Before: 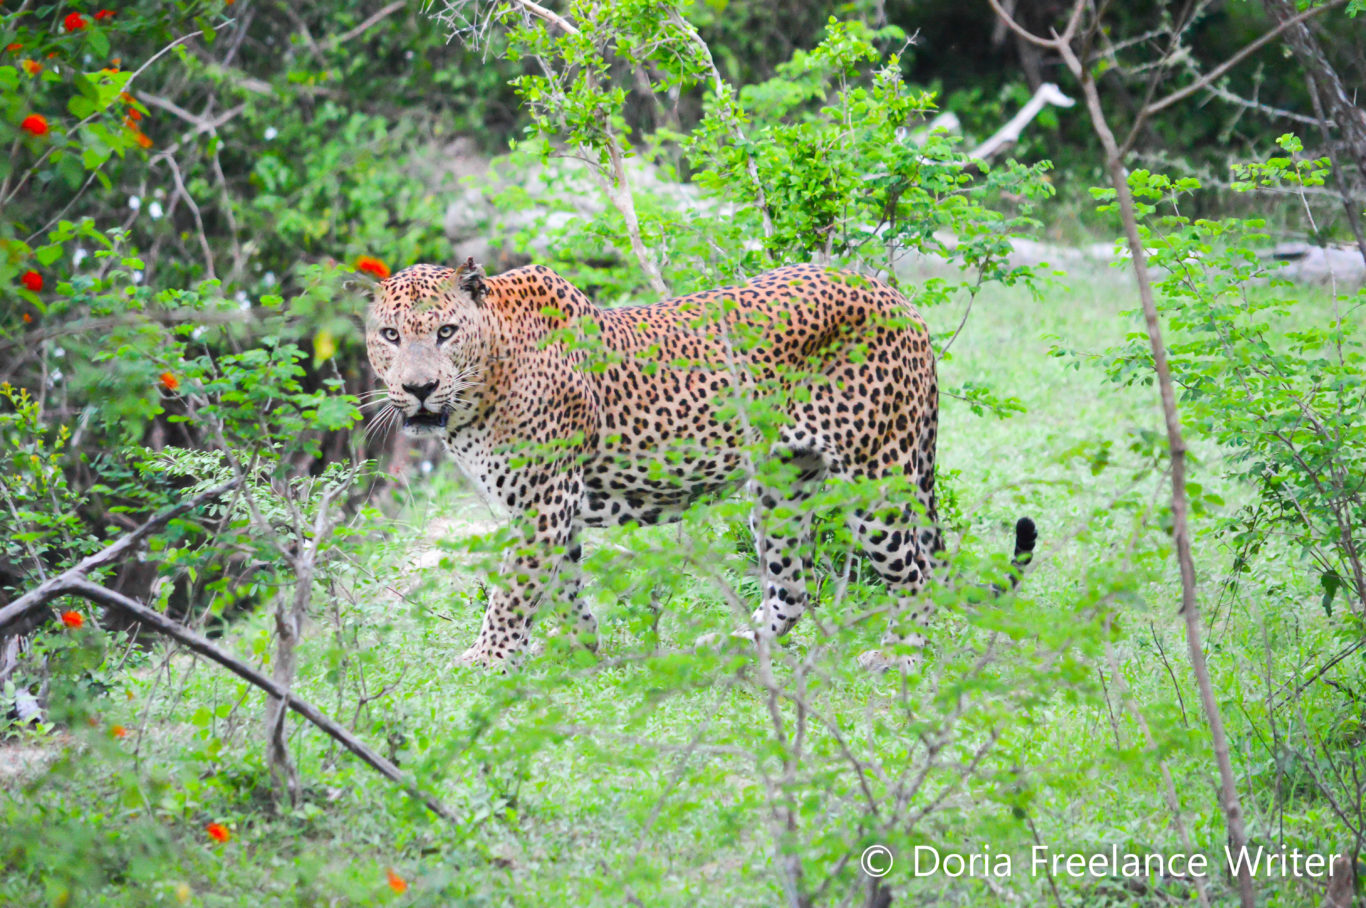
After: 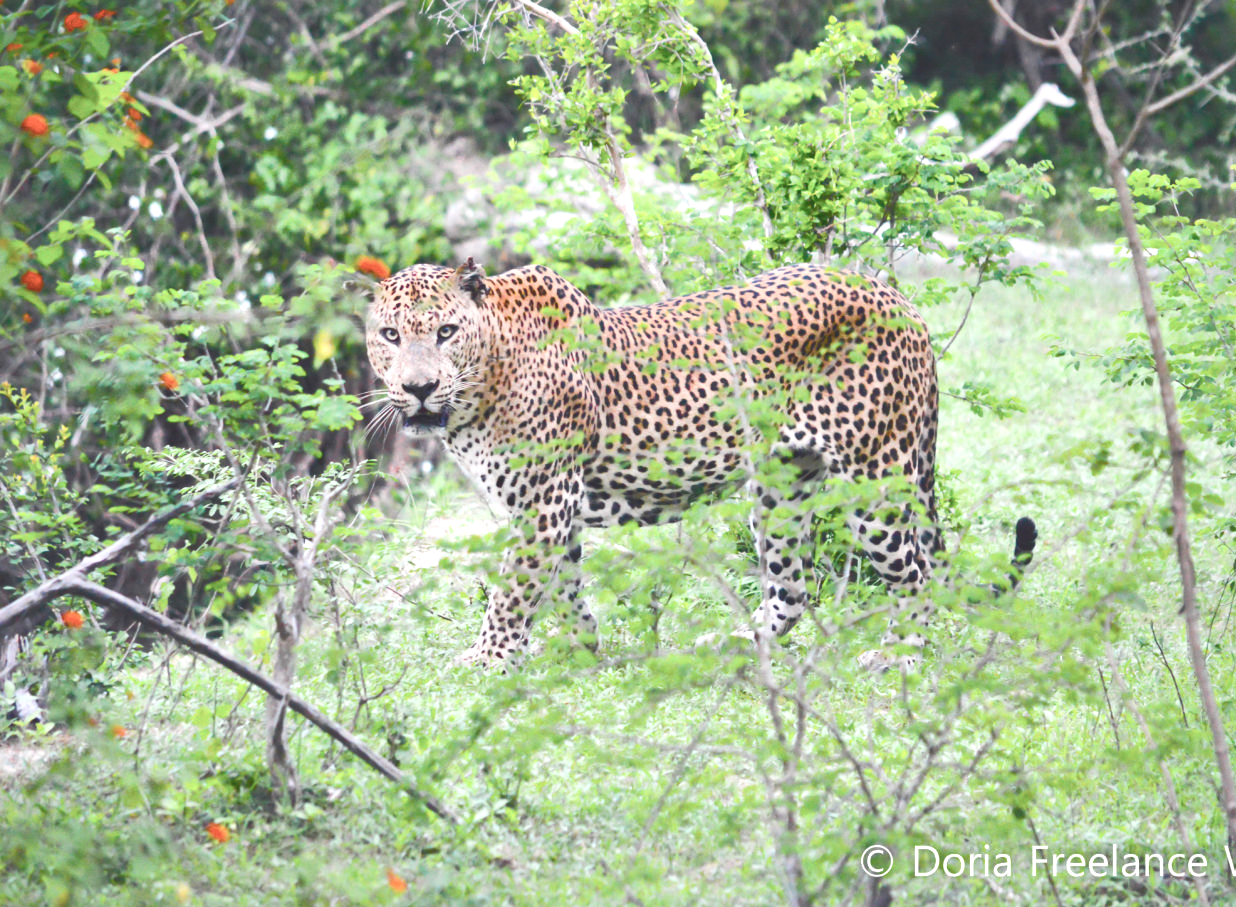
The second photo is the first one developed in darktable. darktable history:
white balance: red 1.009, blue 0.985
exposure: exposure 0.781 EV, compensate highlight preservation false
contrast brightness saturation: contrast -0.26, saturation -0.43
crop: right 9.509%, bottom 0.031%
color balance rgb: shadows lift › chroma 3%, shadows lift › hue 280.8°, power › hue 330°, highlights gain › chroma 3%, highlights gain › hue 75.6°, global offset › luminance 1.5%, perceptual saturation grading › global saturation 20%, perceptual saturation grading › highlights -25%, perceptual saturation grading › shadows 50%, global vibrance 30%
color calibration: illuminant as shot in camera, x 0.358, y 0.373, temperature 4628.91 K
local contrast: mode bilateral grid, contrast 25, coarseness 60, detail 151%, midtone range 0.2
